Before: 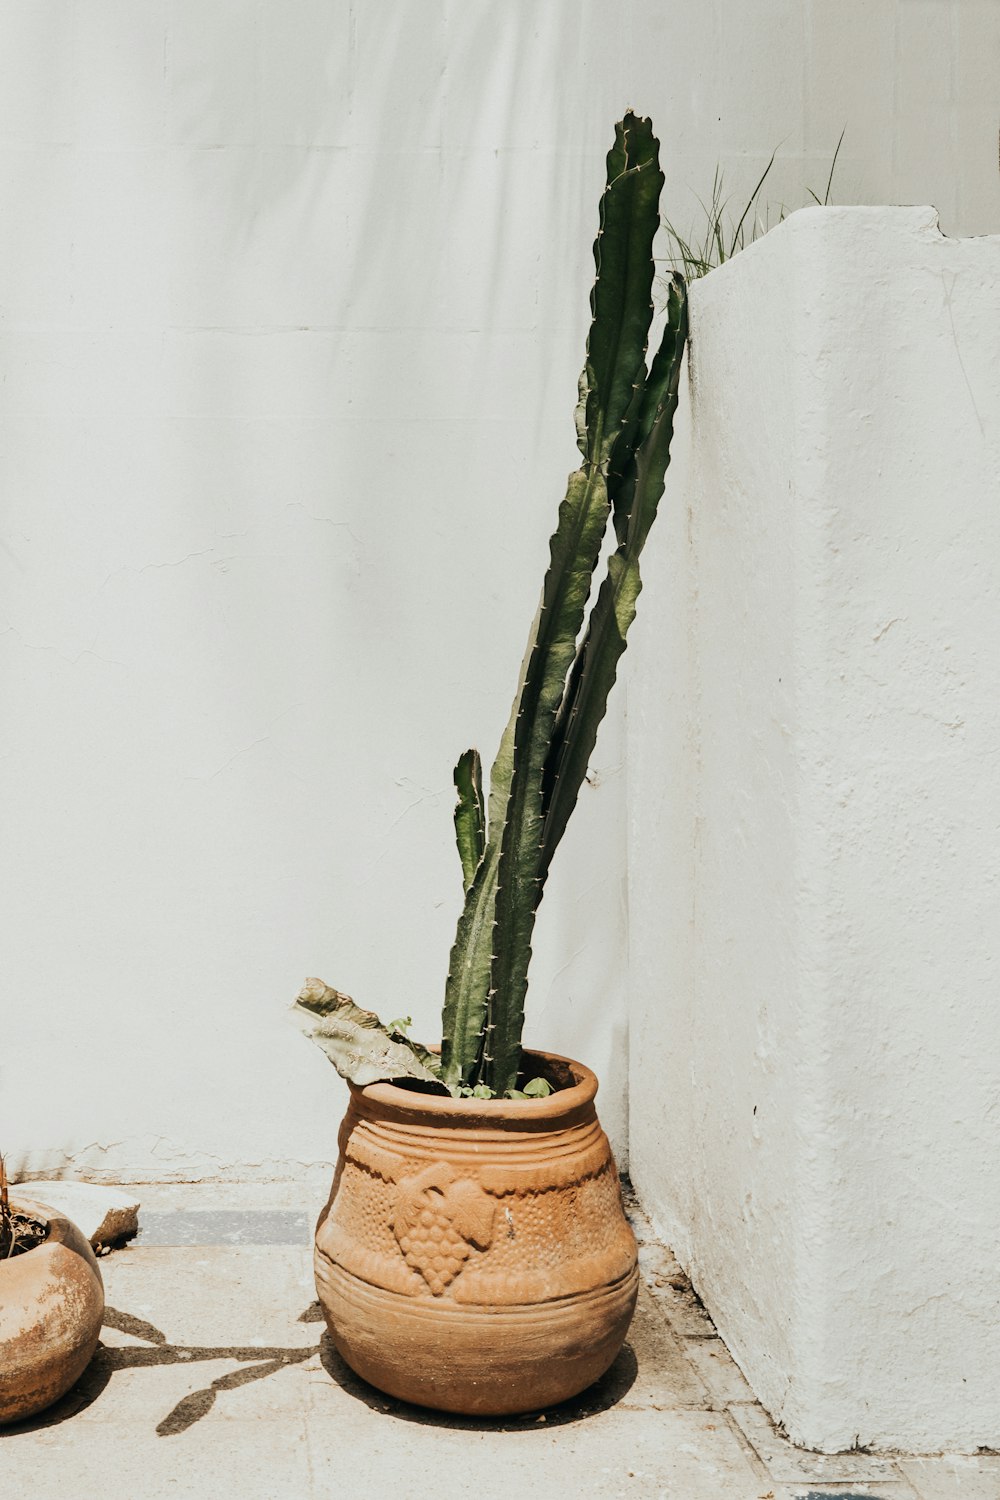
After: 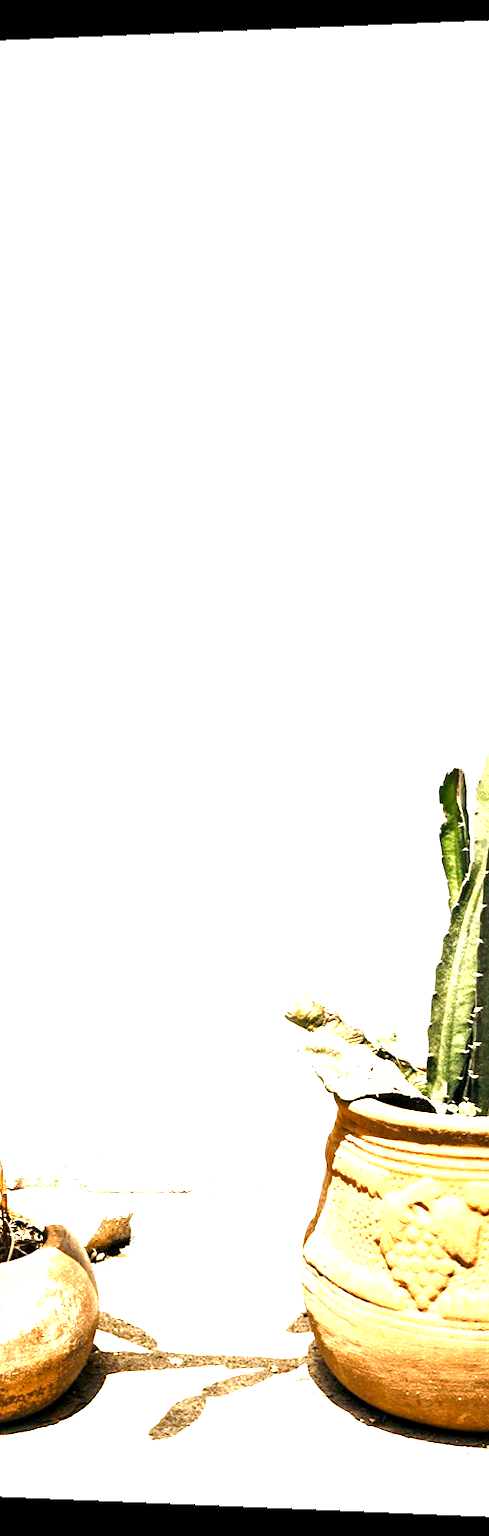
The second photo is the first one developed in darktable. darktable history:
crop and rotate: left 0%, top 0%, right 50.845%
exposure: black level correction 0, exposure 1.388 EV, compensate exposure bias true, compensate highlight preservation false
rotate and perspective: lens shift (horizontal) -0.055, automatic cropping off
color balance rgb: shadows lift › luminance -21.66%, shadows lift › chroma 6.57%, shadows lift › hue 270°, power › chroma 0.68%, power › hue 60°, highlights gain › luminance 6.08%, highlights gain › chroma 1.33%, highlights gain › hue 90°, global offset › luminance -0.87%, perceptual saturation grading › global saturation 26.86%, perceptual saturation grading › highlights -28.39%, perceptual saturation grading › mid-tones 15.22%, perceptual saturation grading › shadows 33.98%, perceptual brilliance grading › highlights 10%, perceptual brilliance grading › mid-tones 5%
